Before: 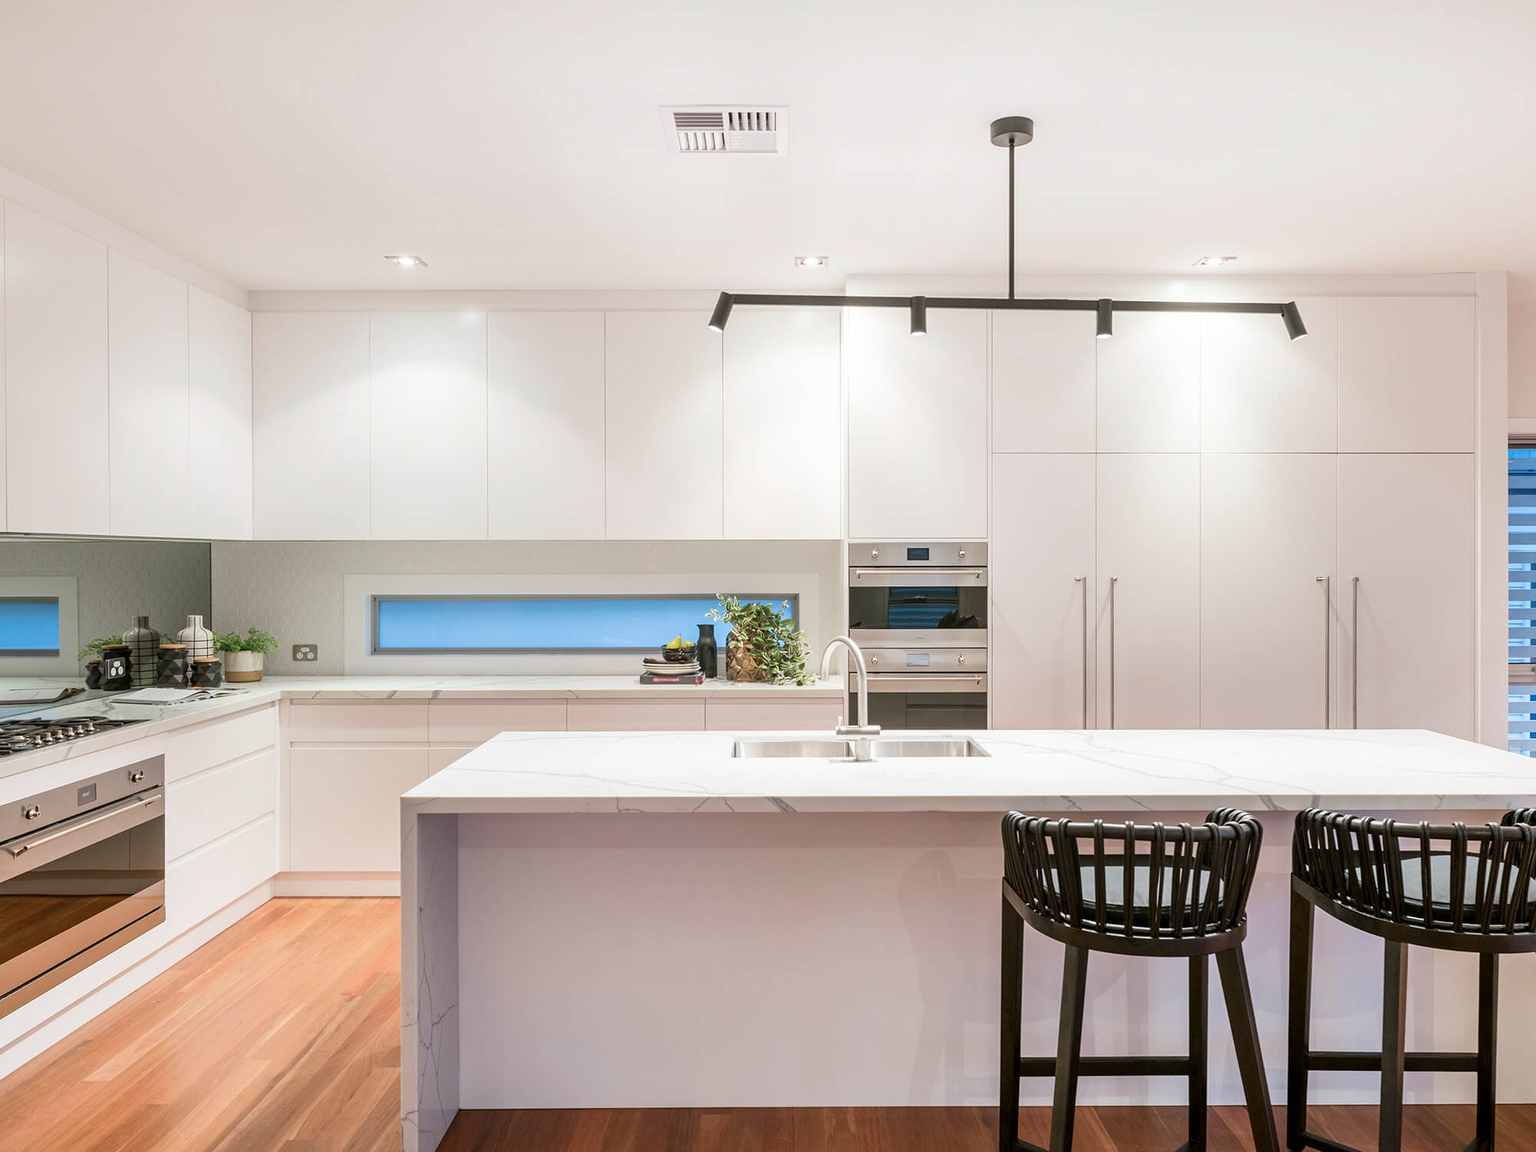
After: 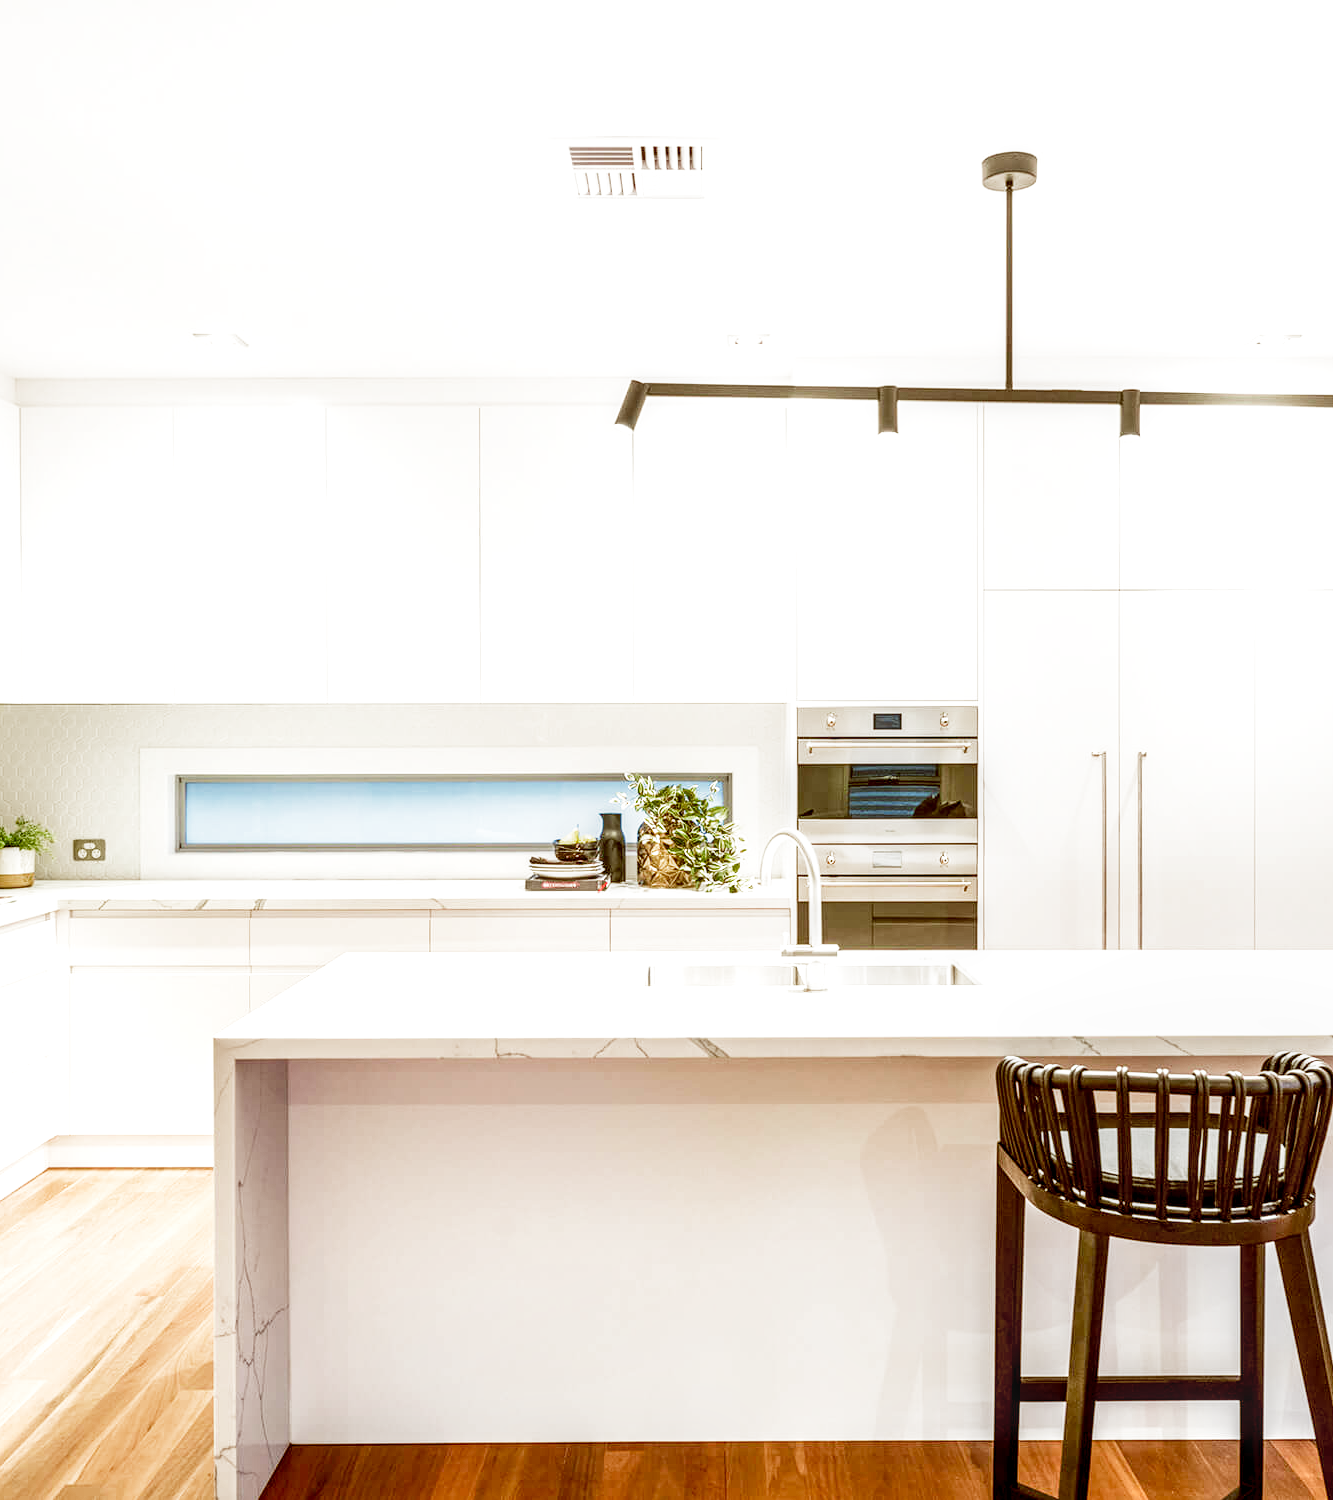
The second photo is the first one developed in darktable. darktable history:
crop: left 15.419%, right 17.914%
local contrast: highlights 25%, detail 150%
exposure: black level correction 0, exposure 0.7 EV, compensate exposure bias true, compensate highlight preservation false
filmic rgb: middle gray luminance 12.74%, black relative exposure -10.13 EV, white relative exposure 3.47 EV, threshold 6 EV, target black luminance 0%, hardness 5.74, latitude 44.69%, contrast 1.221, highlights saturation mix 5%, shadows ↔ highlights balance 26.78%, add noise in highlights 0, preserve chrominance no, color science v3 (2019), use custom middle-gray values true, iterations of high-quality reconstruction 0, contrast in highlights soft, enable highlight reconstruction true
color balance: lift [1.001, 1.007, 1, 0.993], gamma [1.023, 1.026, 1.01, 0.974], gain [0.964, 1.059, 1.073, 0.927]
